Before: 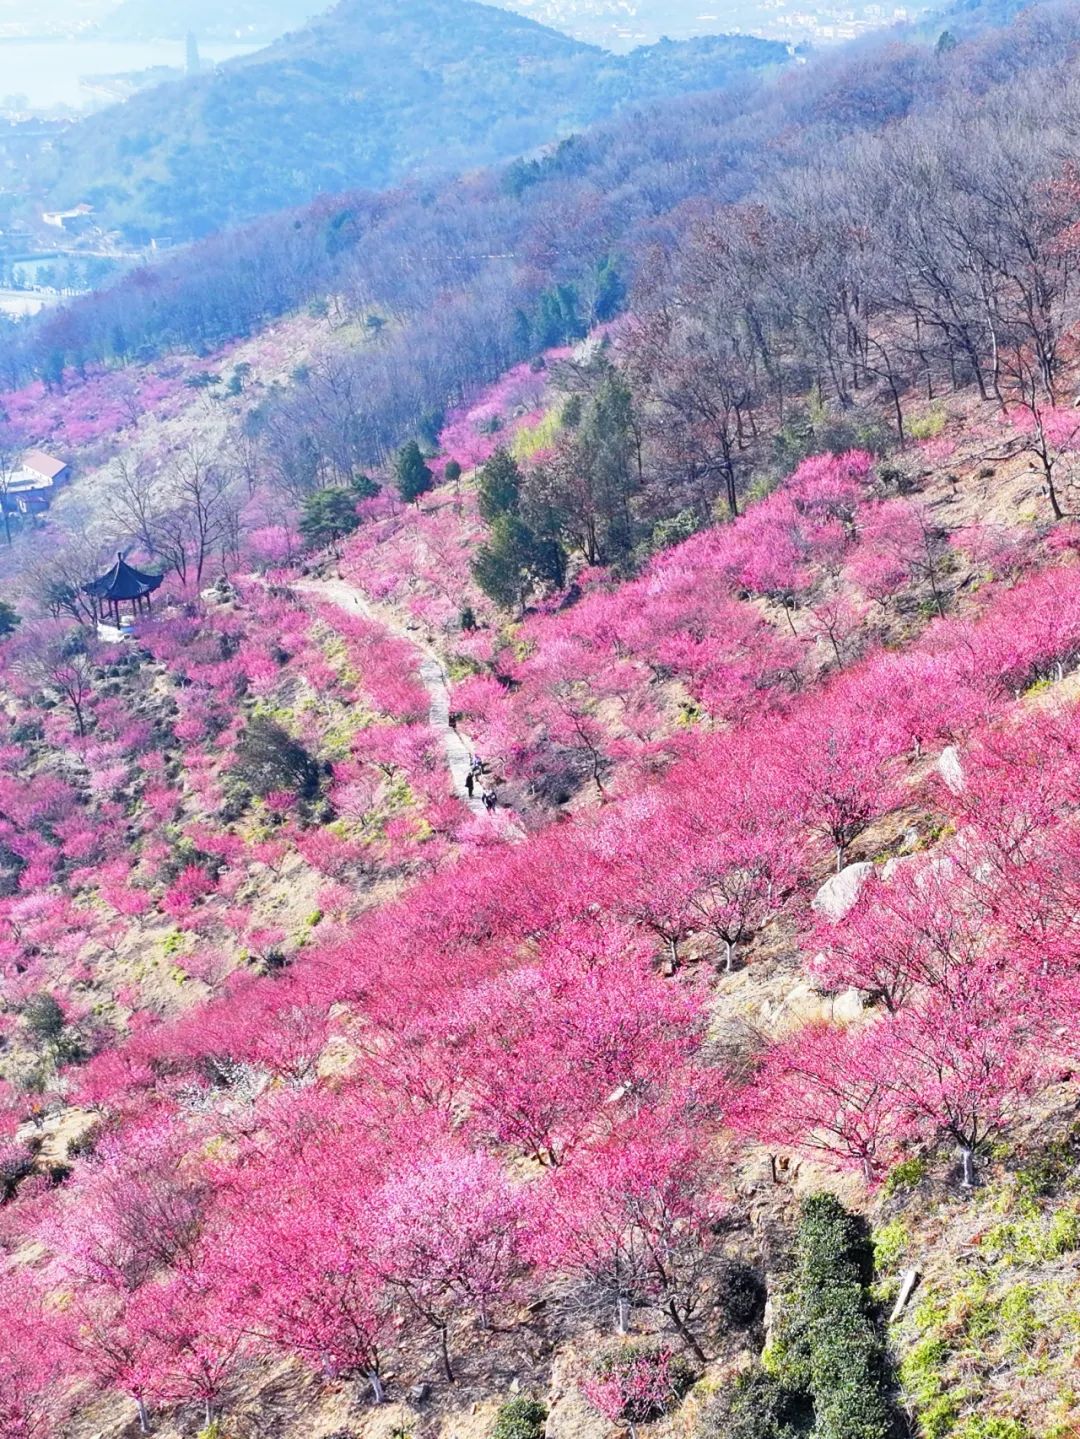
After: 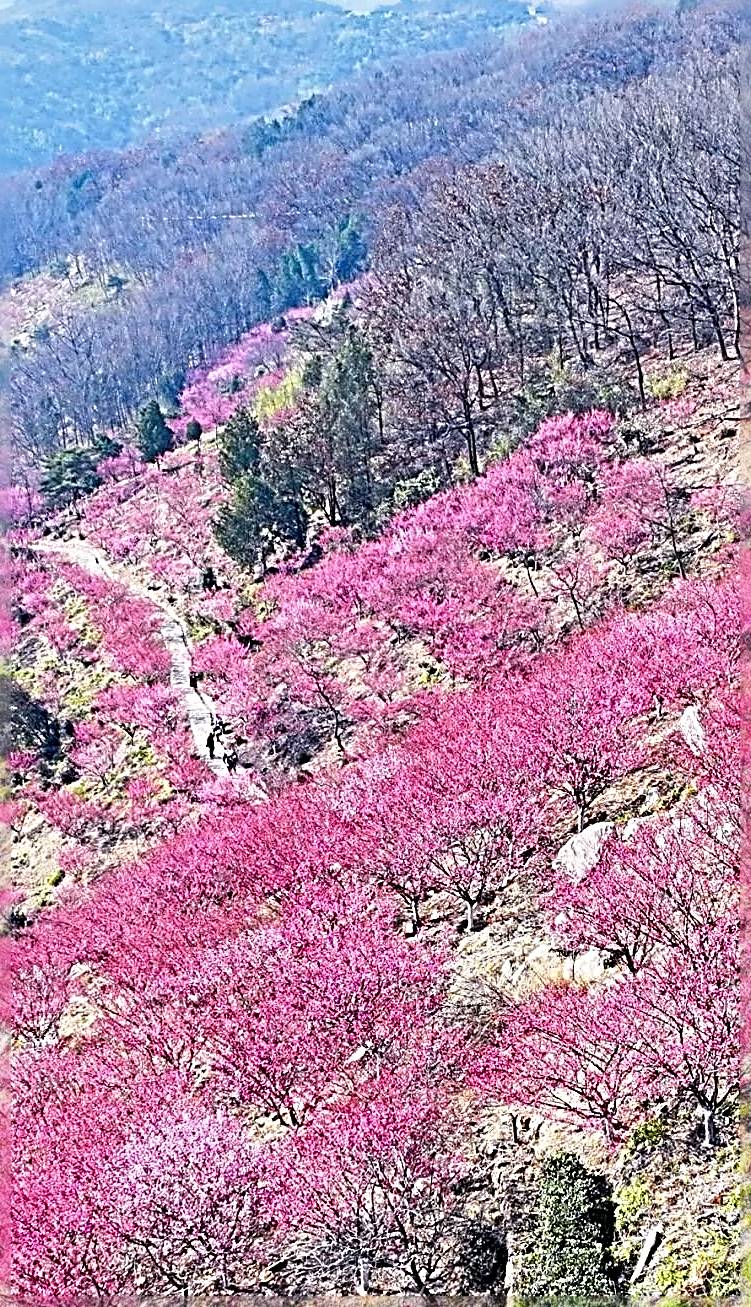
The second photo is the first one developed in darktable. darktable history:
crop and rotate: left 24.034%, top 2.838%, right 6.406%, bottom 6.299%
sharpen: radius 4.001, amount 2
